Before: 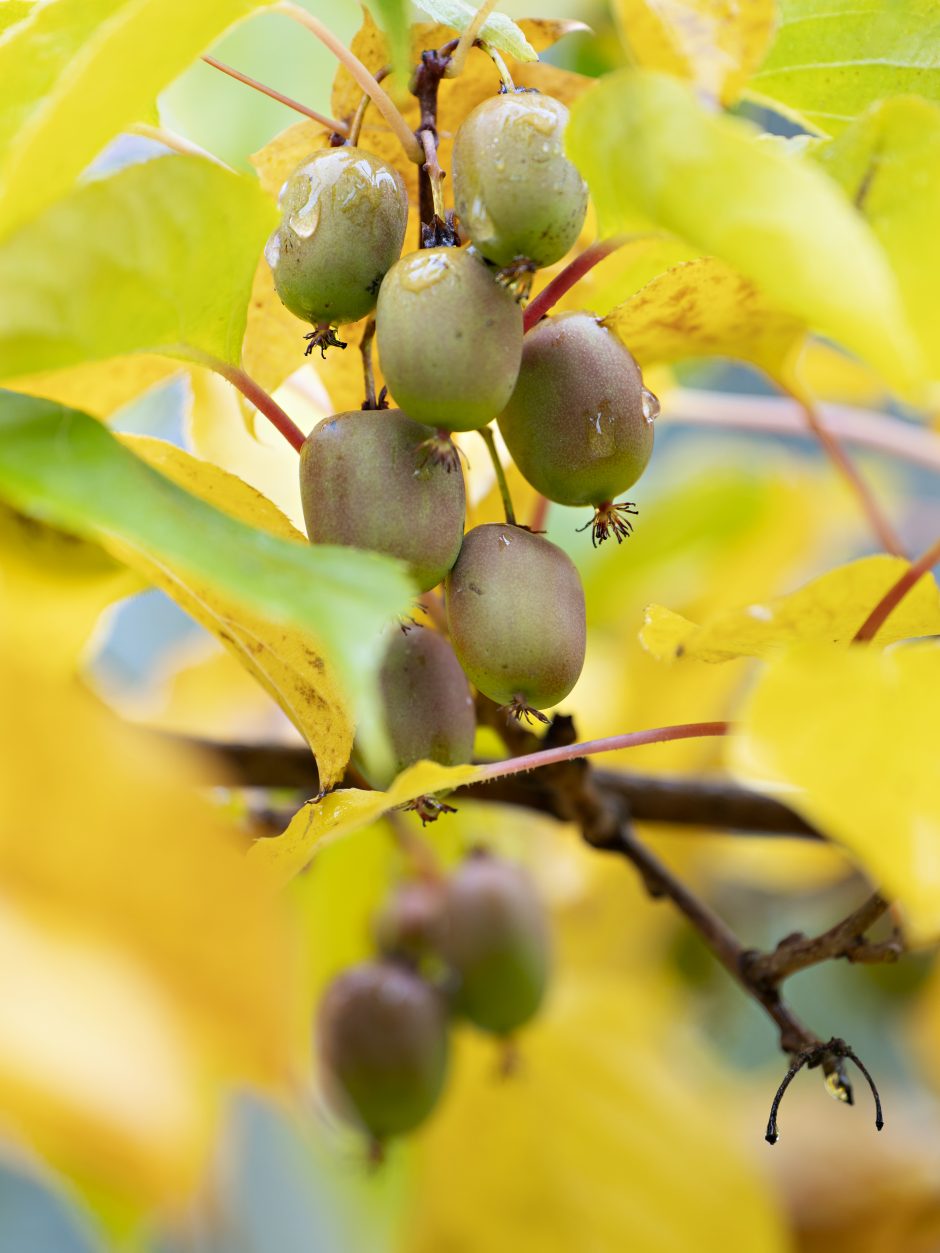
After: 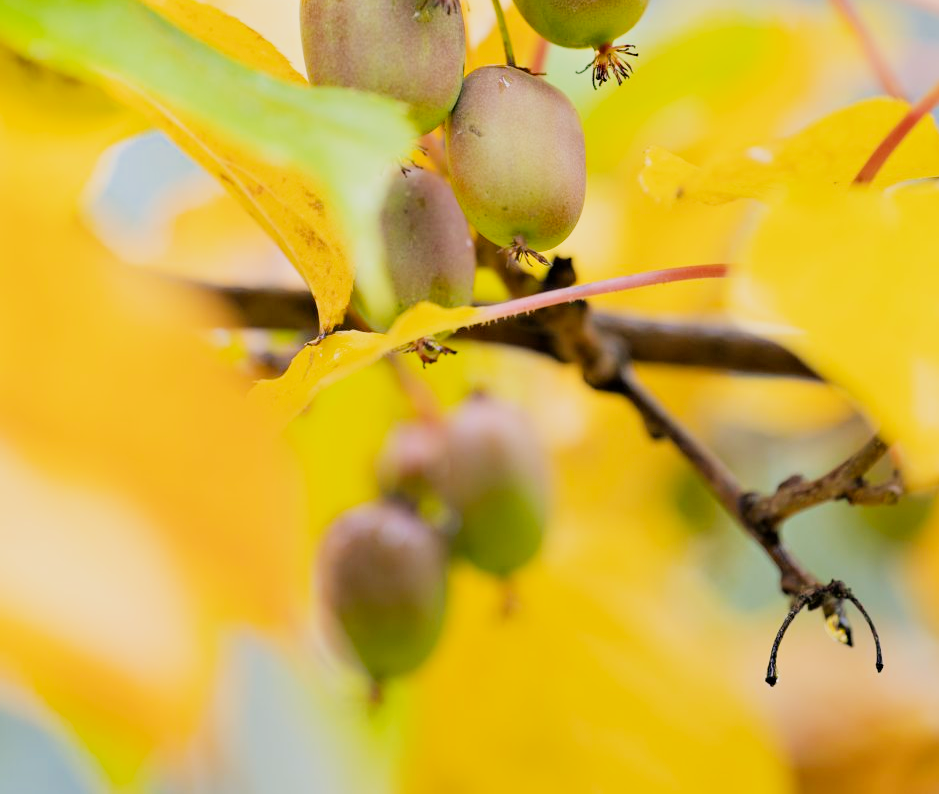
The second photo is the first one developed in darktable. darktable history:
crop and rotate: top 36.562%
exposure: black level correction 0, exposure 1.104 EV, compensate highlight preservation false
filmic rgb: middle gray luminance 29.85%, black relative exposure -9 EV, white relative exposure 6.98 EV, target black luminance 0%, hardness 2.98, latitude 2.67%, contrast 0.963, highlights saturation mix 5.48%, shadows ↔ highlights balance 11.95%
color balance rgb: highlights gain › chroma 2.918%, highlights gain › hue 62.03°, perceptual saturation grading › global saturation 10.47%
